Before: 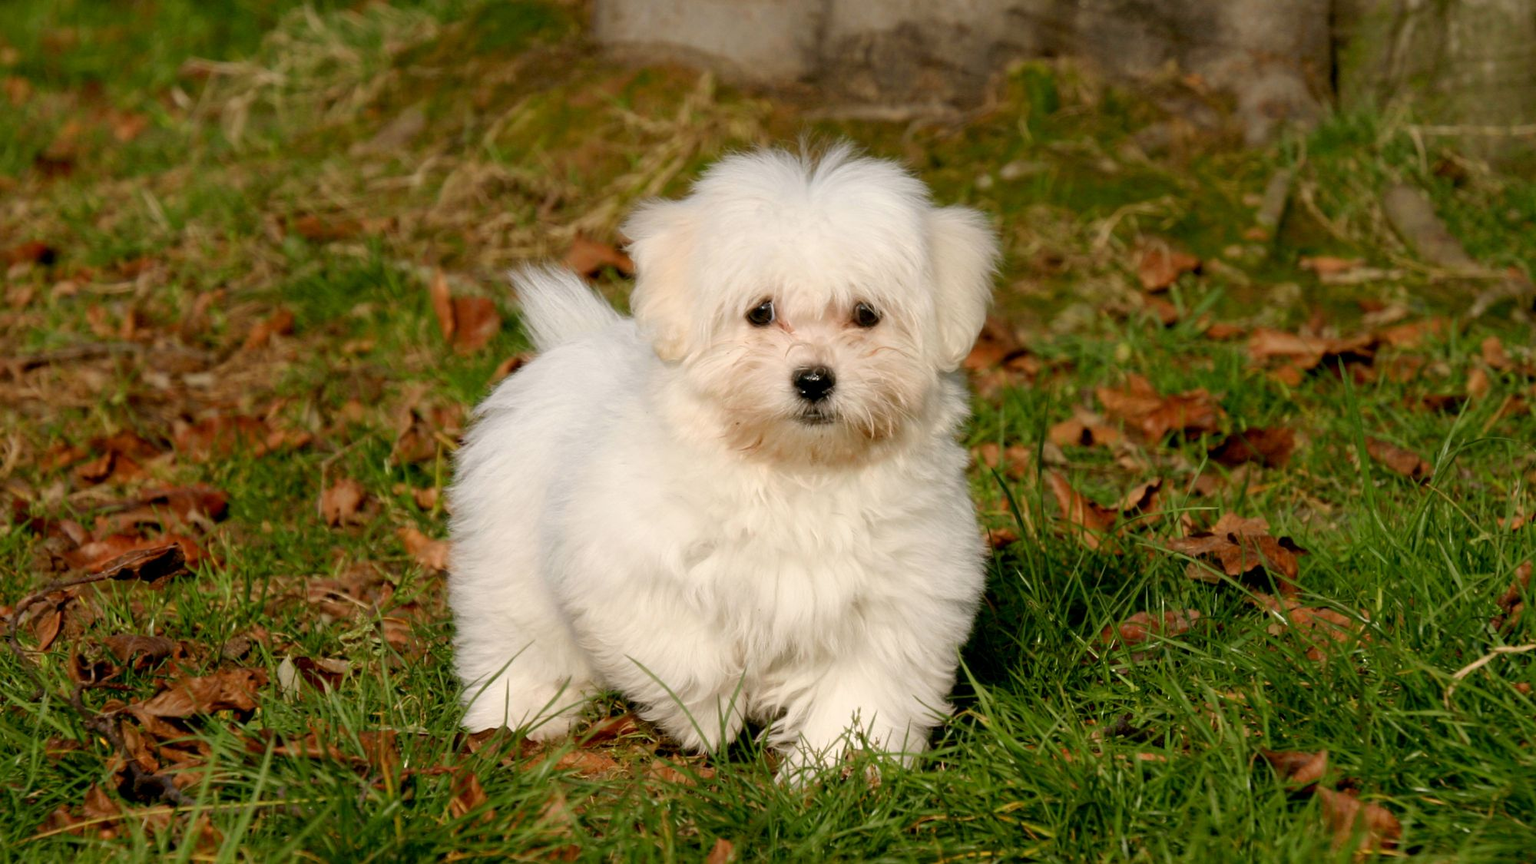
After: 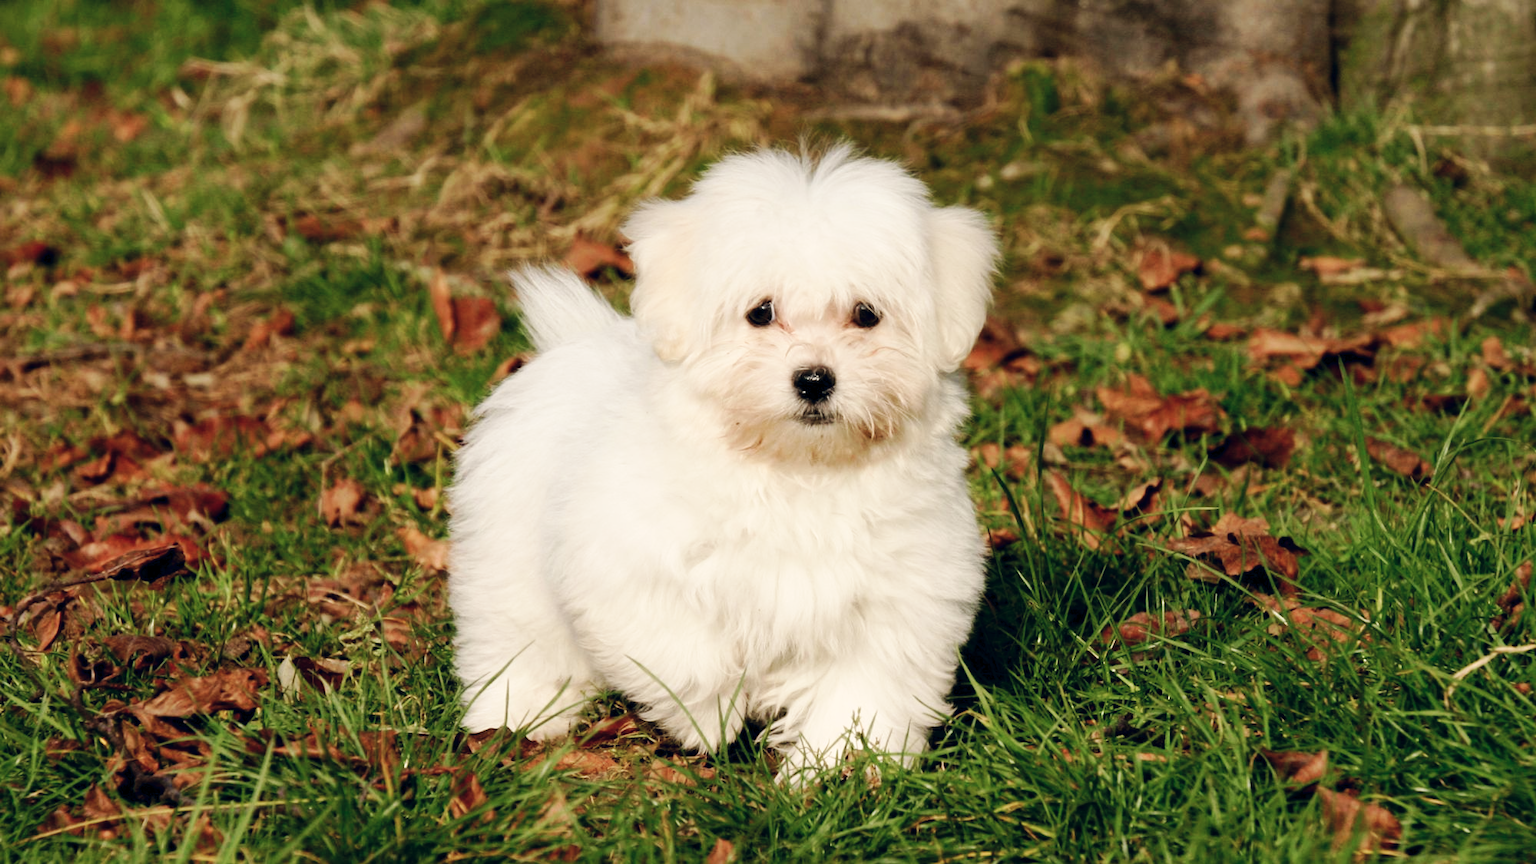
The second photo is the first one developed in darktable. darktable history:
color balance rgb: highlights gain › chroma 2.984%, highlights gain › hue 78.37°, global offset › chroma 0.1%, global offset › hue 249.3°, perceptual saturation grading › global saturation -27.848%, global vibrance 20%
base curve: curves: ch0 [(0, 0) (0.032, 0.025) (0.121, 0.166) (0.206, 0.329) (0.605, 0.79) (1, 1)], preserve colors none
